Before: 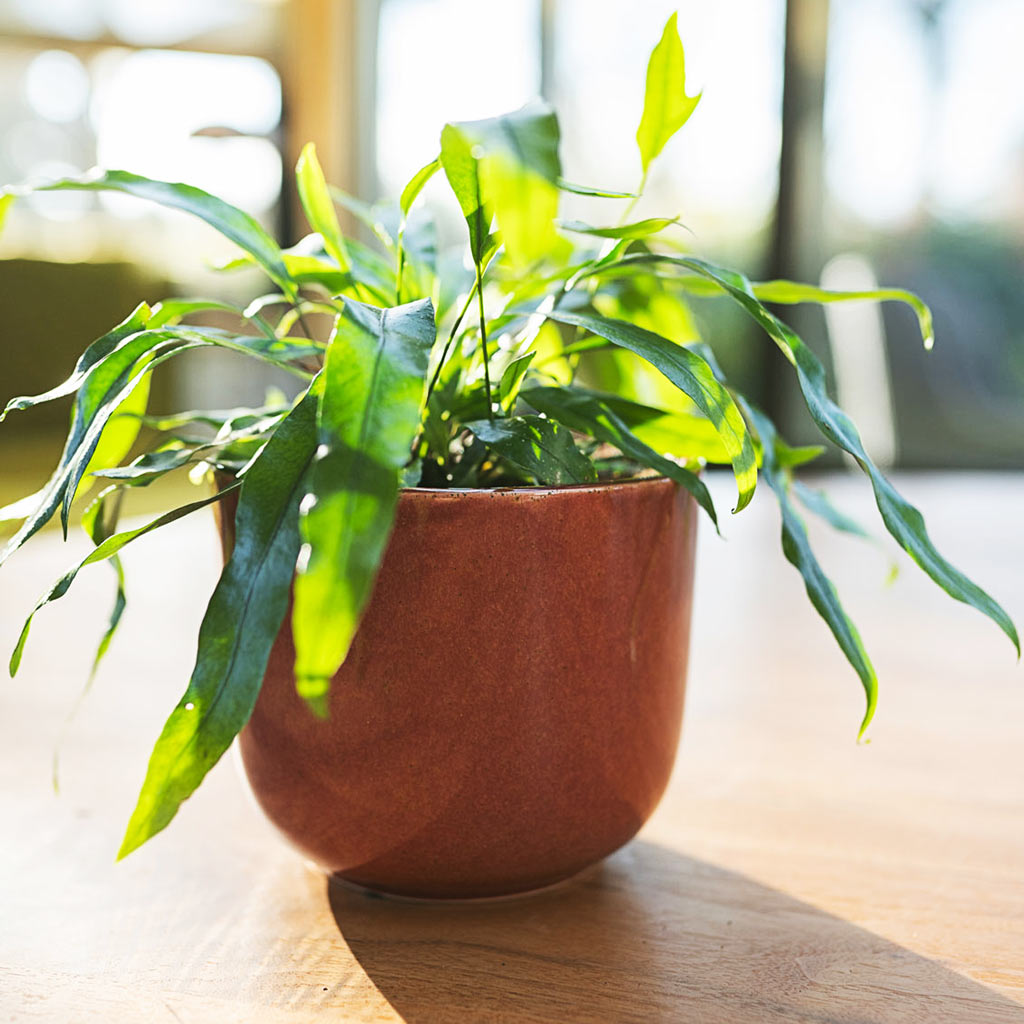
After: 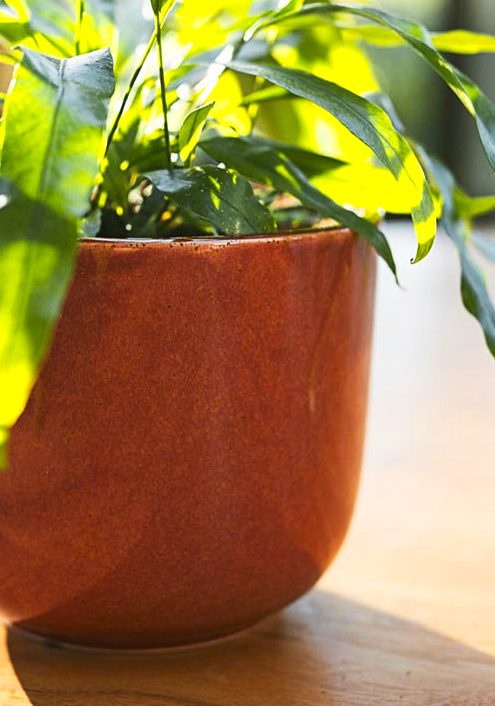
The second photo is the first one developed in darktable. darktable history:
crop: left 31.366%, top 24.492%, right 20.253%, bottom 6.476%
color zones: curves: ch0 [(0, 0.511) (0.143, 0.531) (0.286, 0.56) (0.429, 0.5) (0.571, 0.5) (0.714, 0.5) (0.857, 0.5) (1, 0.5)]; ch1 [(0, 0.525) (0.143, 0.705) (0.286, 0.715) (0.429, 0.35) (0.571, 0.35) (0.714, 0.35) (0.857, 0.4) (1, 0.4)]; ch2 [(0, 0.572) (0.143, 0.512) (0.286, 0.473) (0.429, 0.45) (0.571, 0.5) (0.714, 0.5) (0.857, 0.518) (1, 0.518)]
